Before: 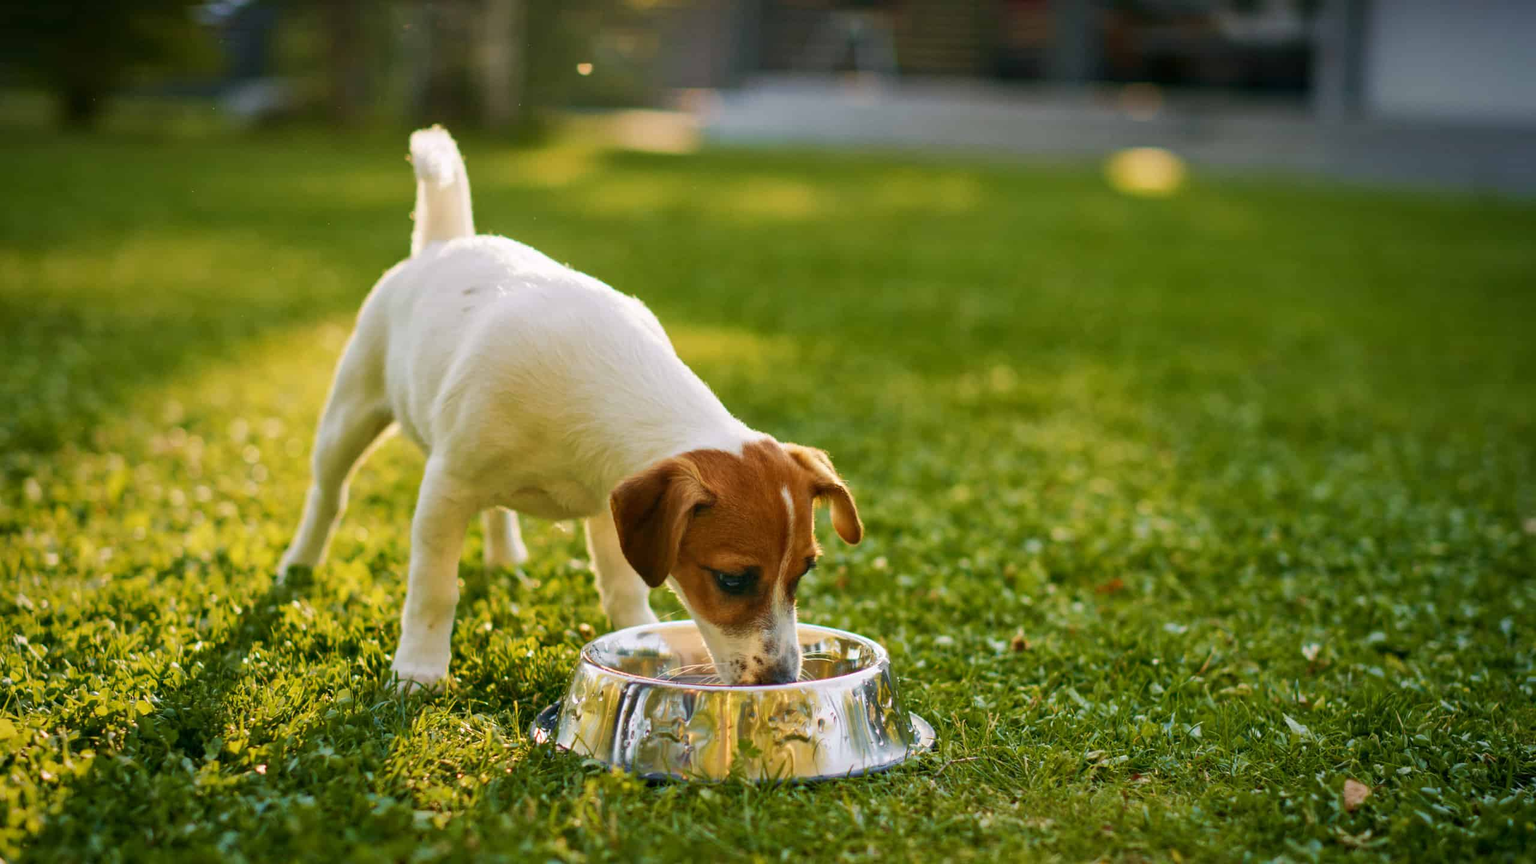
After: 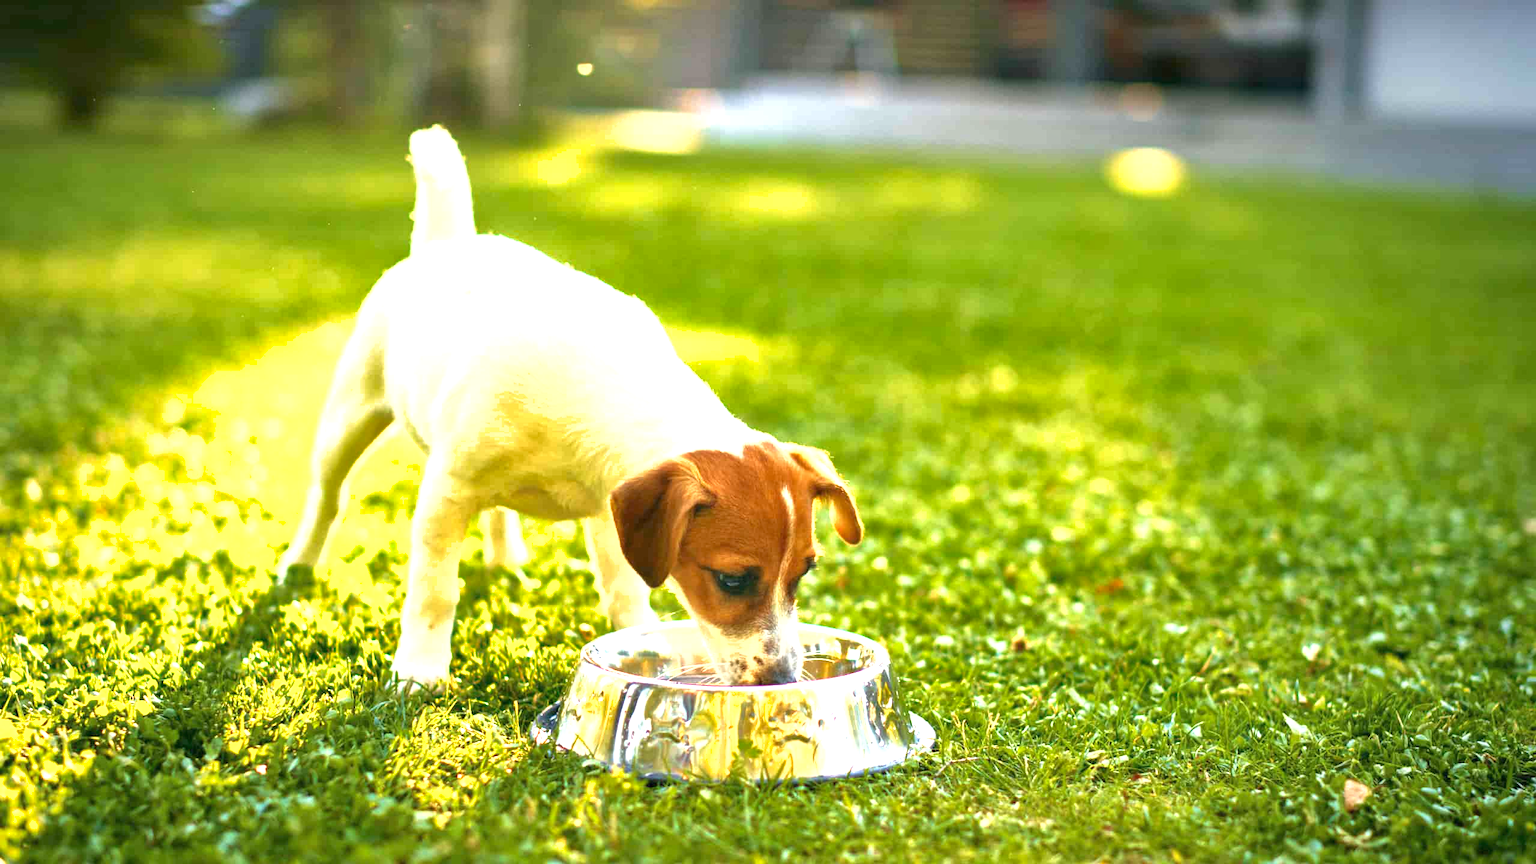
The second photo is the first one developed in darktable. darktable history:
shadows and highlights: shadows 10, white point adjustment 1, highlights -40
exposure: black level correction 0, exposure 1.625 EV, compensate exposure bias true, compensate highlight preservation false
